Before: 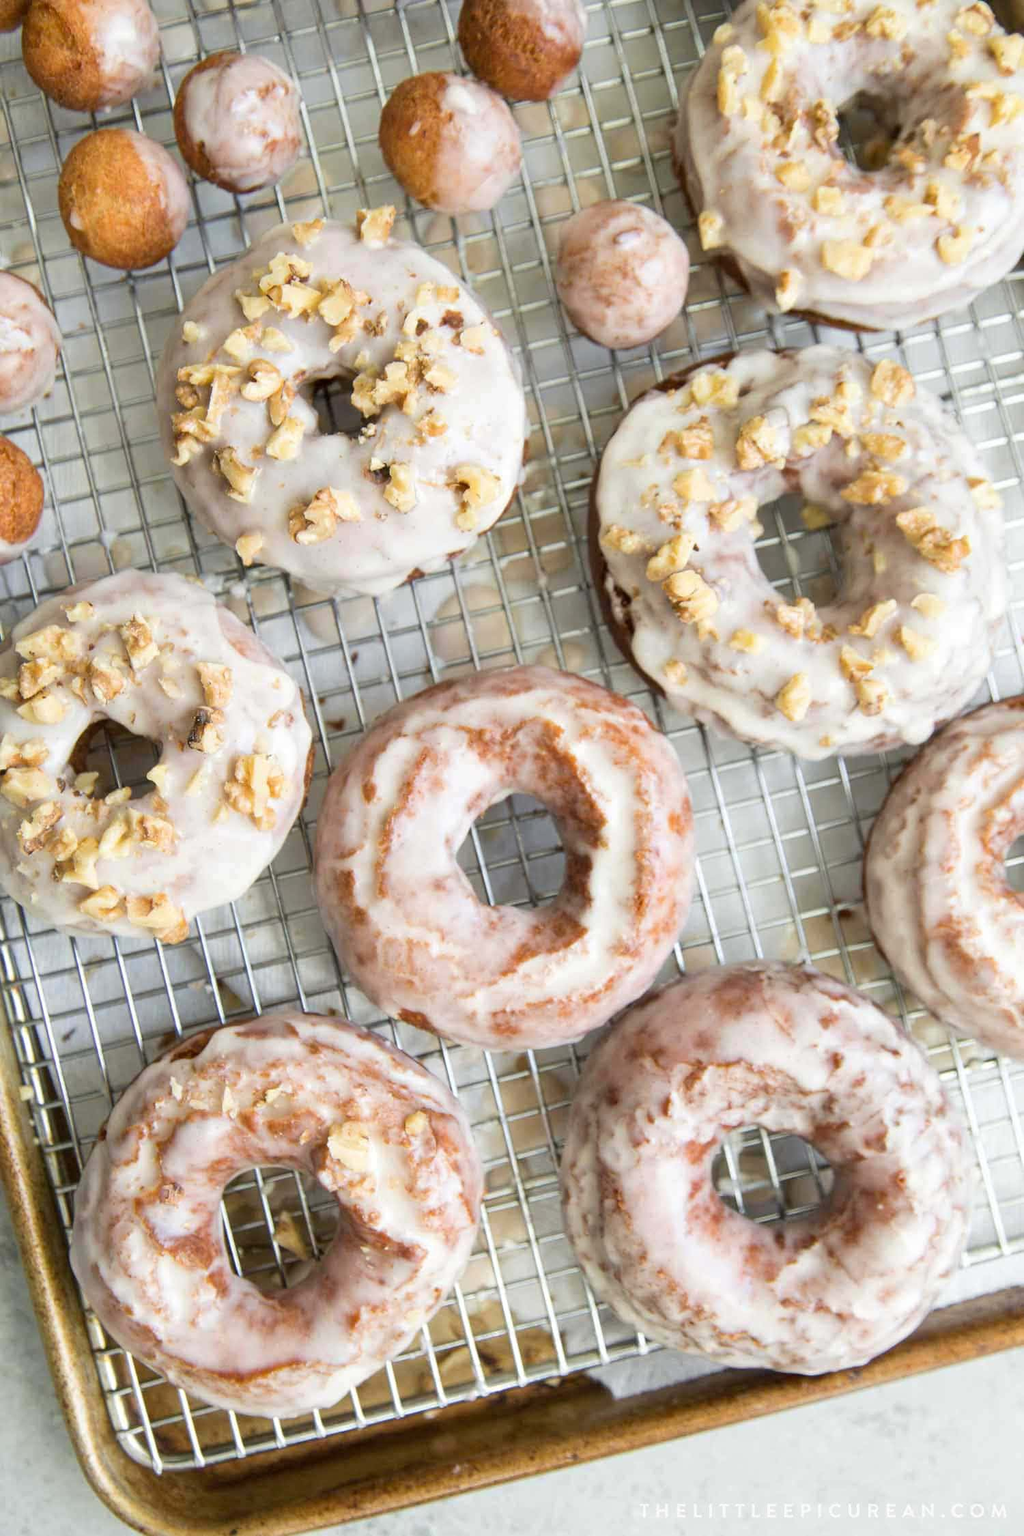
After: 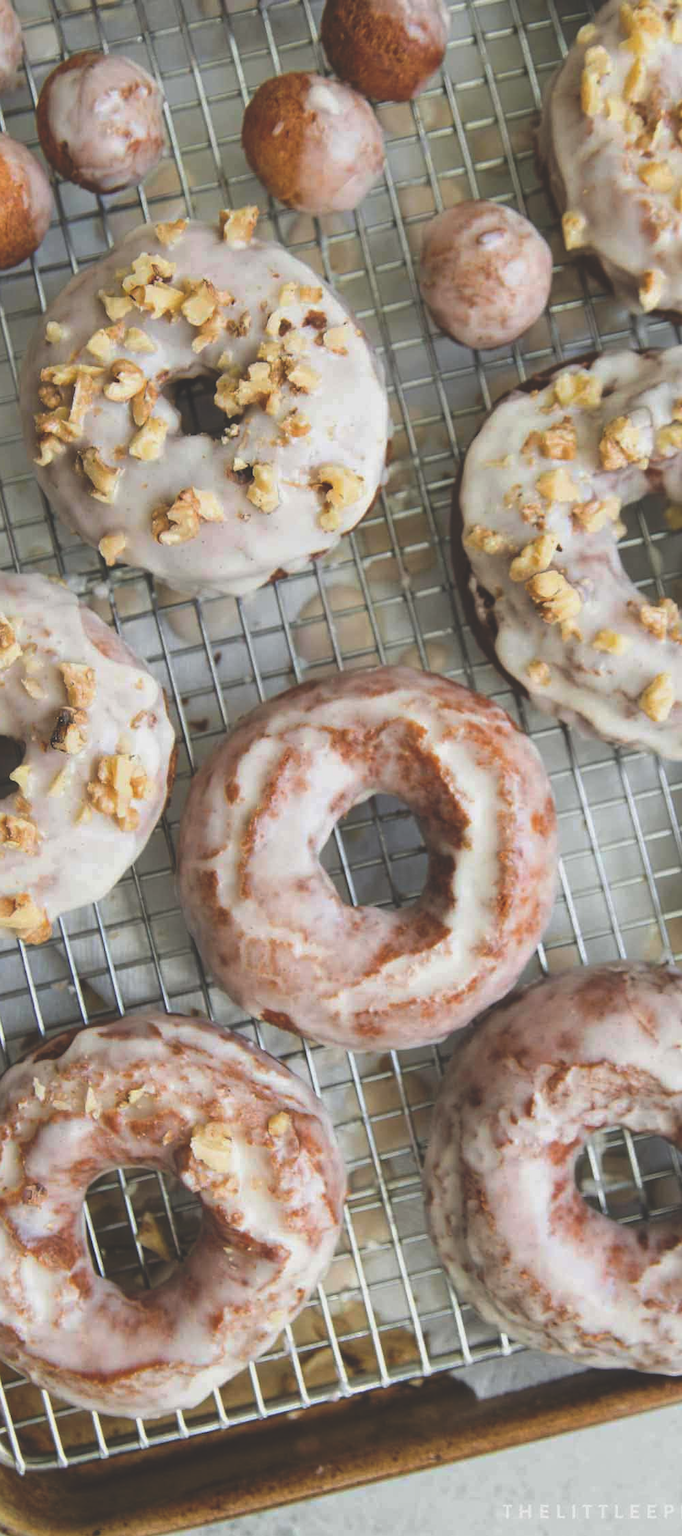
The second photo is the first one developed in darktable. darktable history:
exposure: black level correction 0.001, exposure -0.2 EV, compensate highlight preservation false
rgb curve: curves: ch0 [(0, 0.186) (0.314, 0.284) (0.775, 0.708) (1, 1)], compensate middle gray true, preserve colors none
crop and rotate: left 13.409%, right 19.924%
